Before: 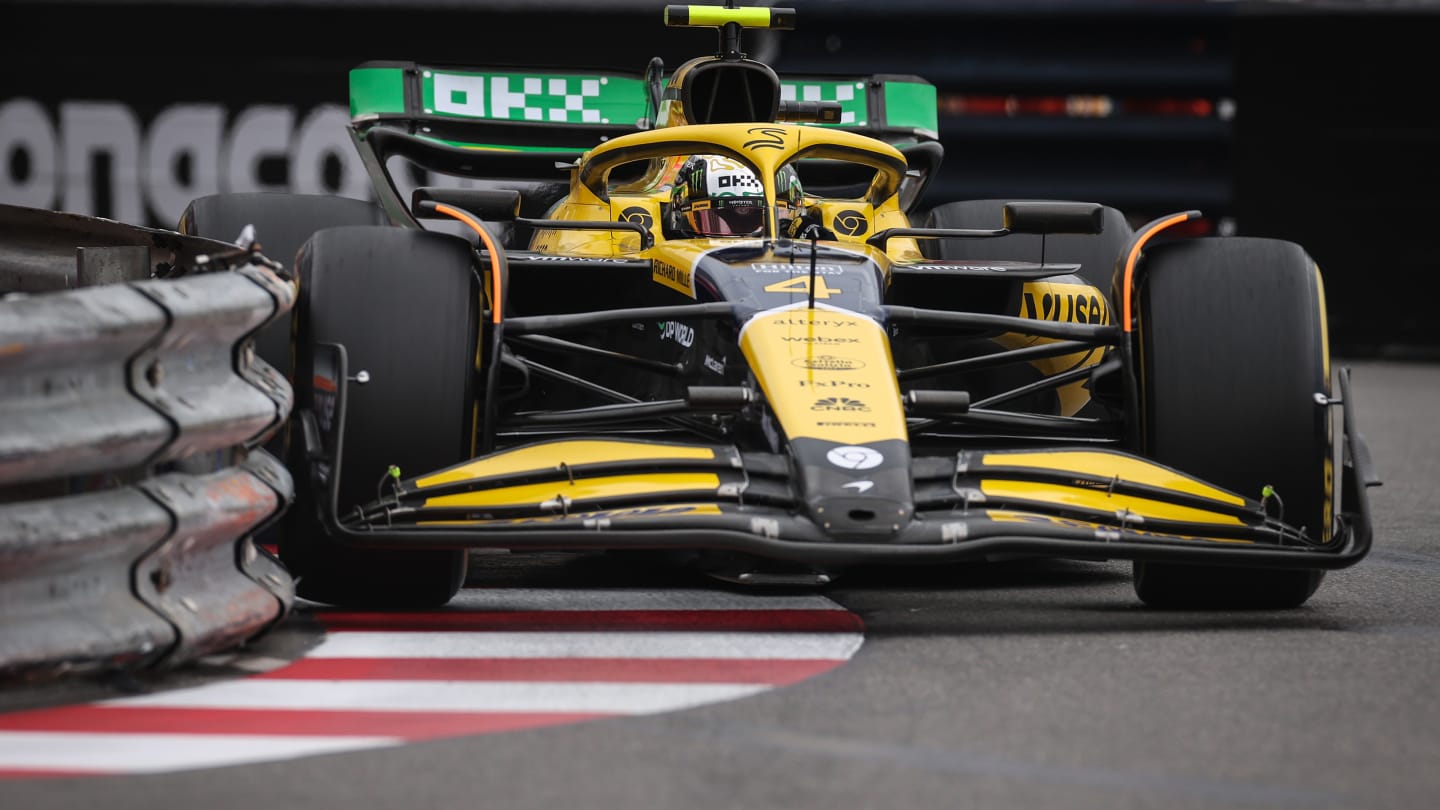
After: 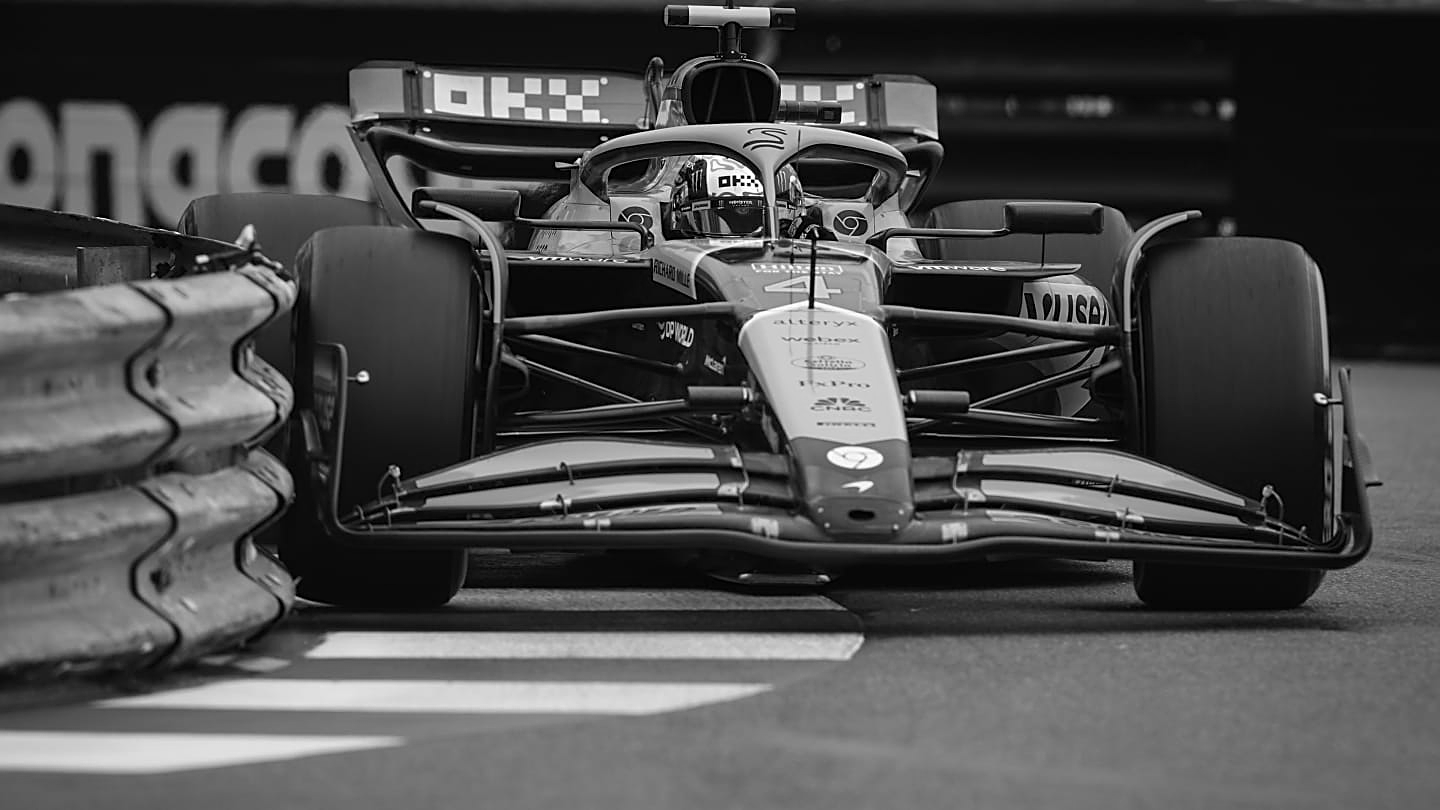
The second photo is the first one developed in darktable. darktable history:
sharpen: on, module defaults
color calibration: output gray [0.253, 0.26, 0.487, 0], illuminant as shot in camera, x 0.358, y 0.373, temperature 4628.91 K
tone equalizer: mask exposure compensation -0.496 EV
